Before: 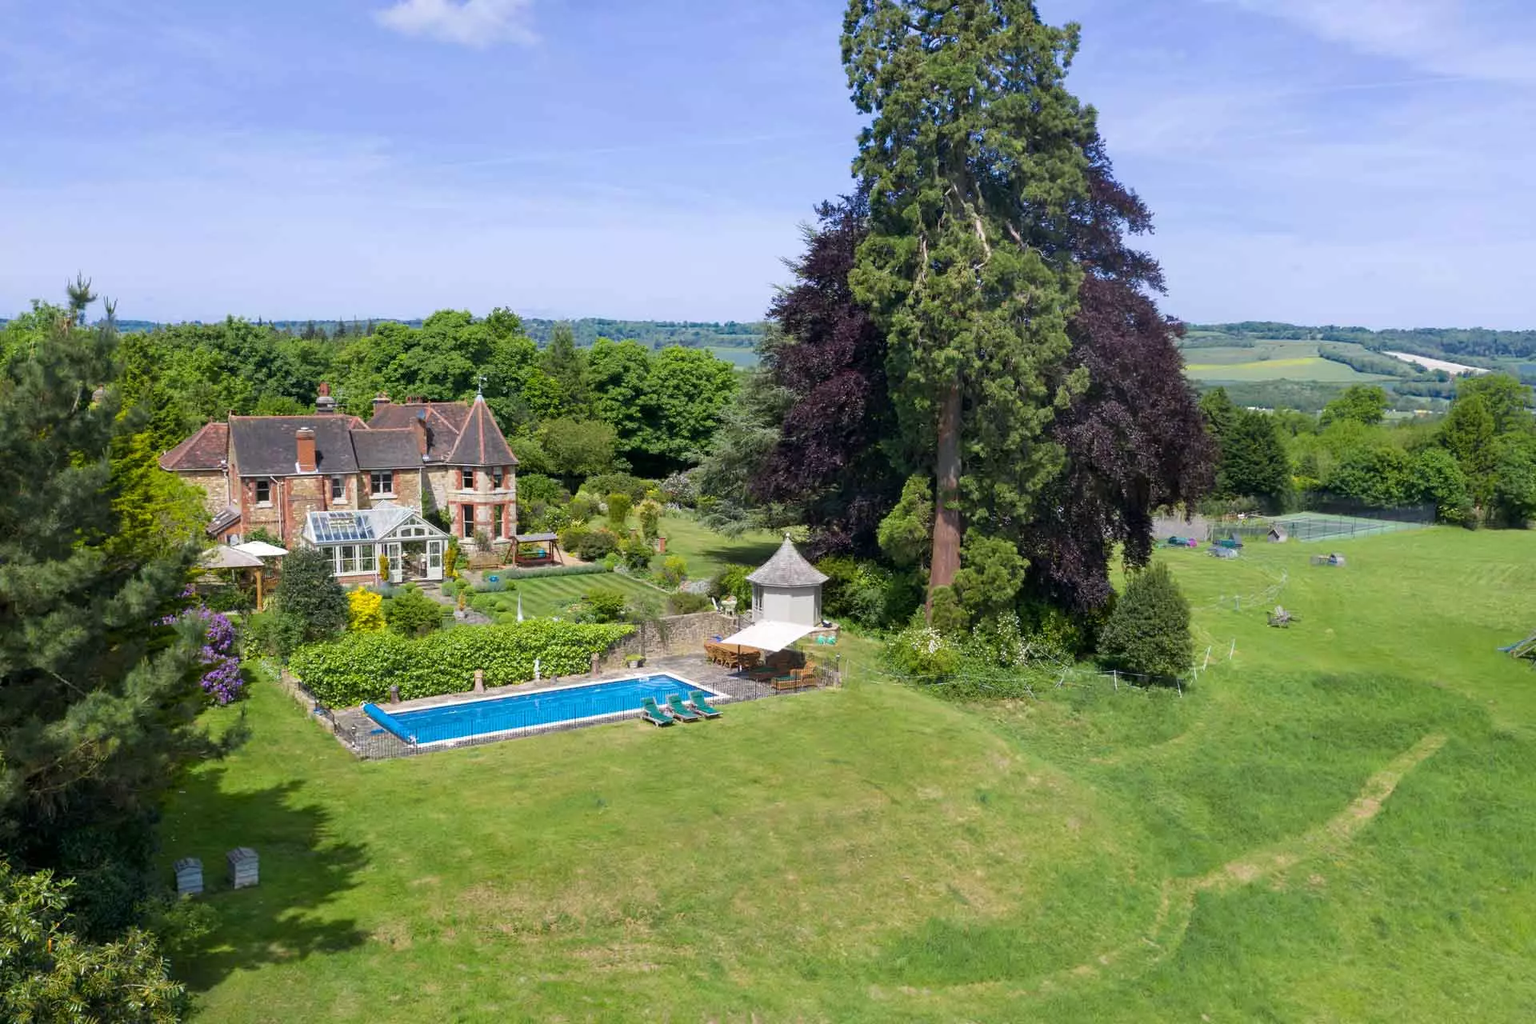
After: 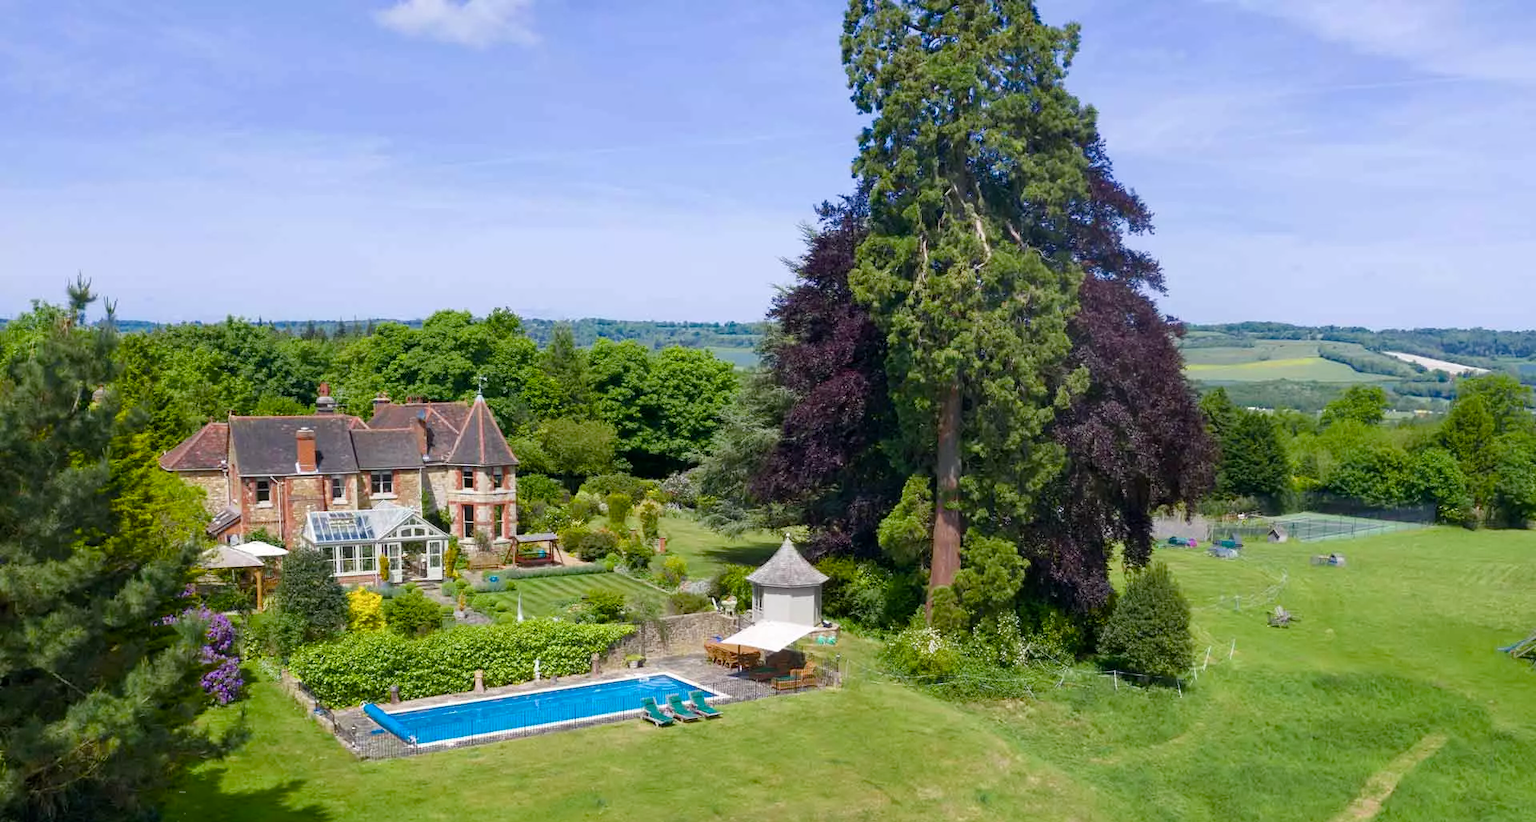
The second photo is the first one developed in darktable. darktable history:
color balance rgb: perceptual saturation grading › global saturation 20%, perceptual saturation grading › highlights -25%, perceptual saturation grading › shadows 25%
crop: bottom 19.644%
